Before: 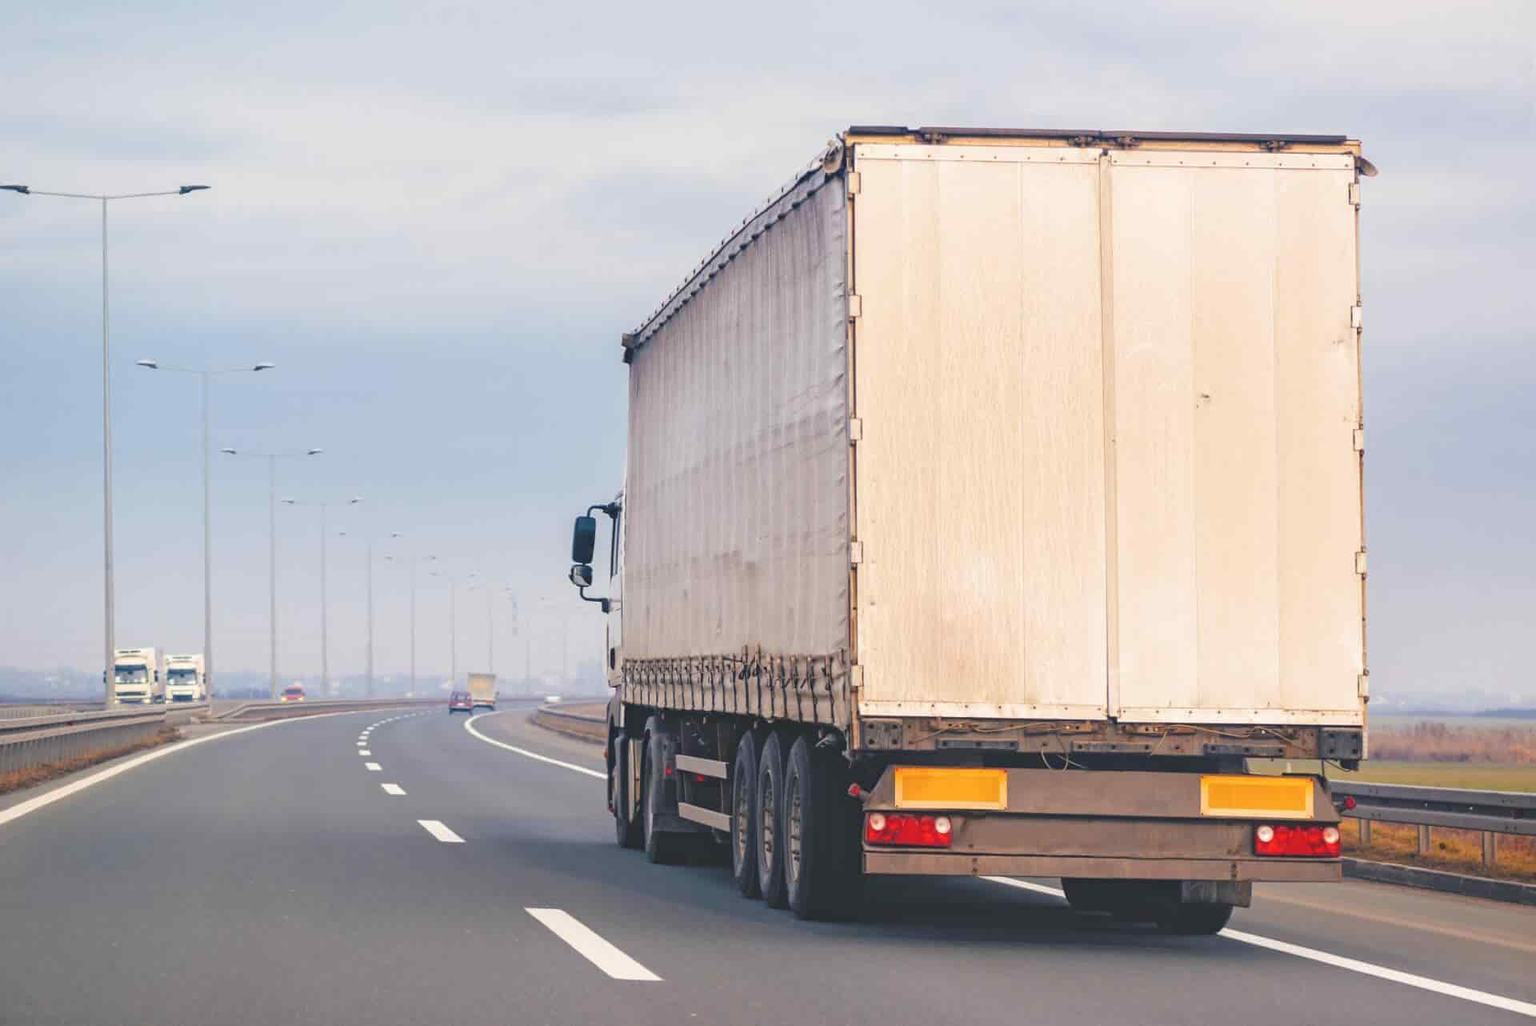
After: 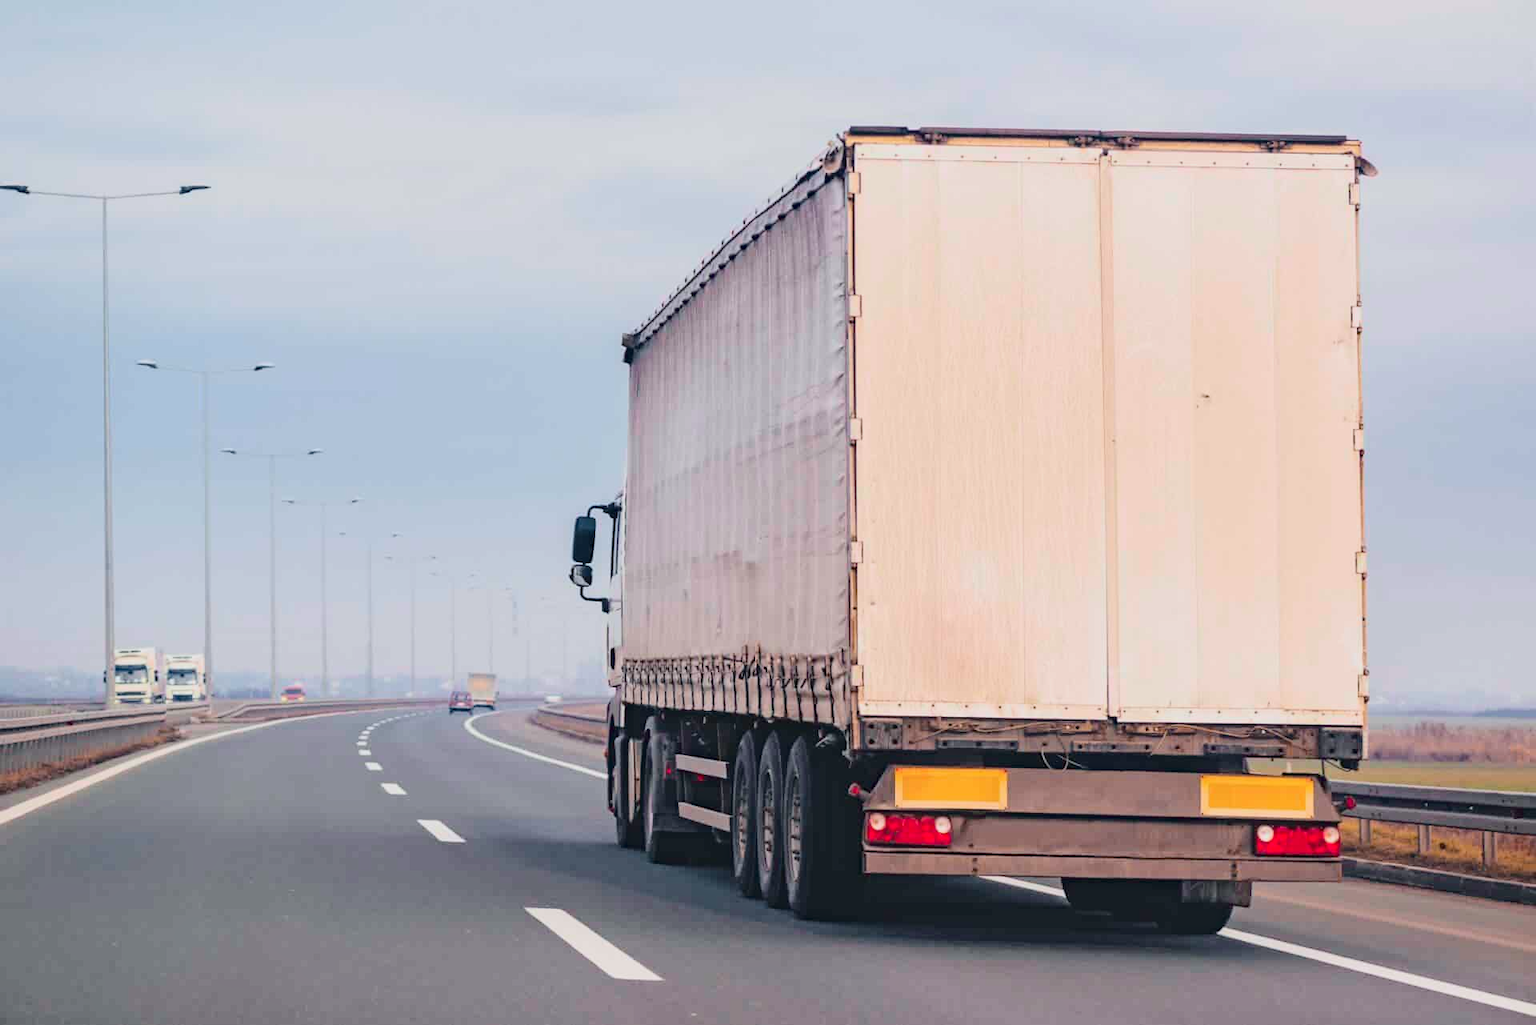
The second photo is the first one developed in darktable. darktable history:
haze removal: compatibility mode true, adaptive false
tone curve: curves: ch0 [(0, 0) (0.049, 0.01) (0.154, 0.081) (0.491, 0.519) (0.748, 0.765) (1, 0.919)]; ch1 [(0, 0) (0.172, 0.123) (0.317, 0.272) (0.391, 0.424) (0.499, 0.497) (0.531, 0.541) (0.615, 0.608) (0.741, 0.783) (1, 1)]; ch2 [(0, 0) (0.411, 0.424) (0.483, 0.478) (0.546, 0.532) (0.652, 0.633) (1, 1)], color space Lab, independent channels, preserve colors none
